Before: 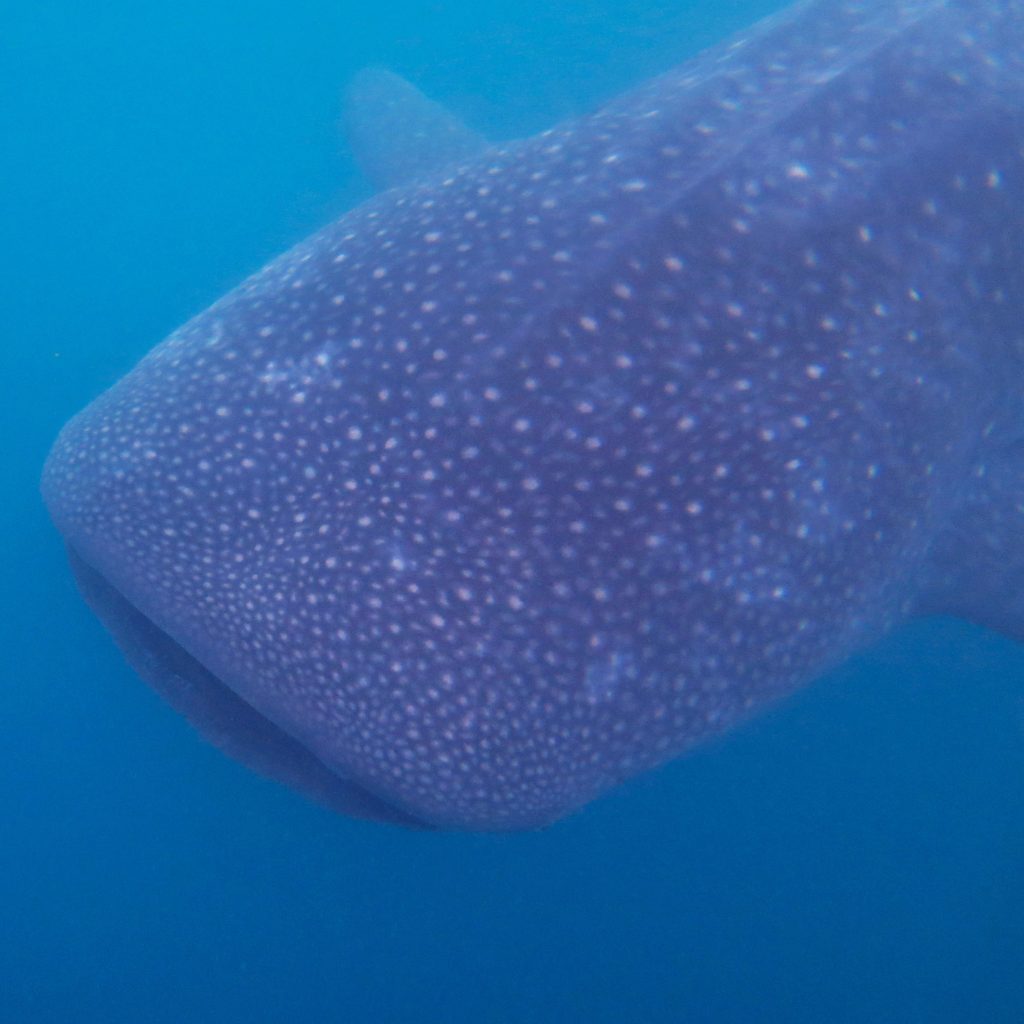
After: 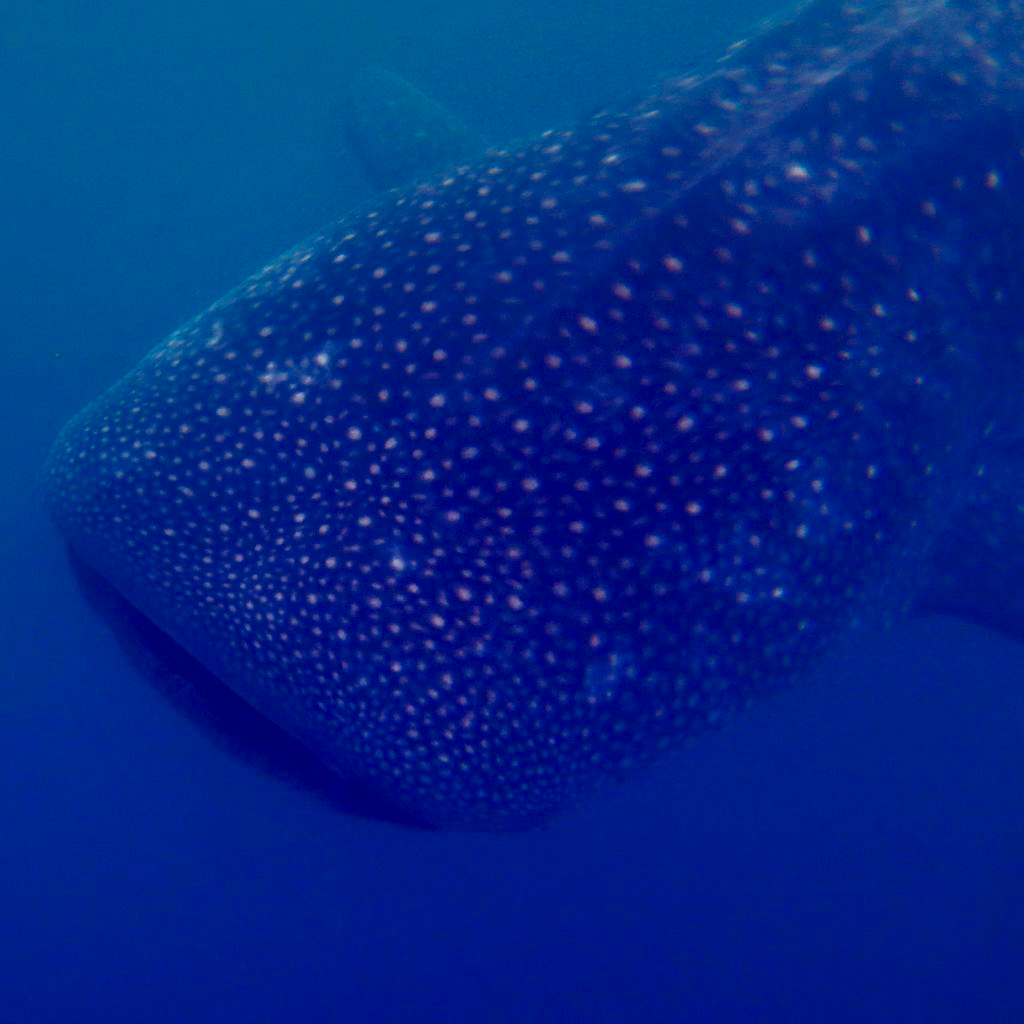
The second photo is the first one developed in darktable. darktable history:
shadows and highlights: shadows 37.27, highlights -28.18, soften with gaussian
color balance rgb: shadows lift › luminance -21.66%, shadows lift › chroma 8.98%, shadows lift › hue 283.37°, power › chroma 1.05%, power › hue 25.59°, highlights gain › luminance 6.08%, highlights gain › chroma 2.55%, highlights gain › hue 90°, global offset › luminance -0.87%, perceptual saturation grading › global saturation 25%, perceptual saturation grading › highlights -28.39%, perceptual saturation grading › shadows 33.98%
tone equalizer: on, module defaults
contrast brightness saturation: brightness -0.52
